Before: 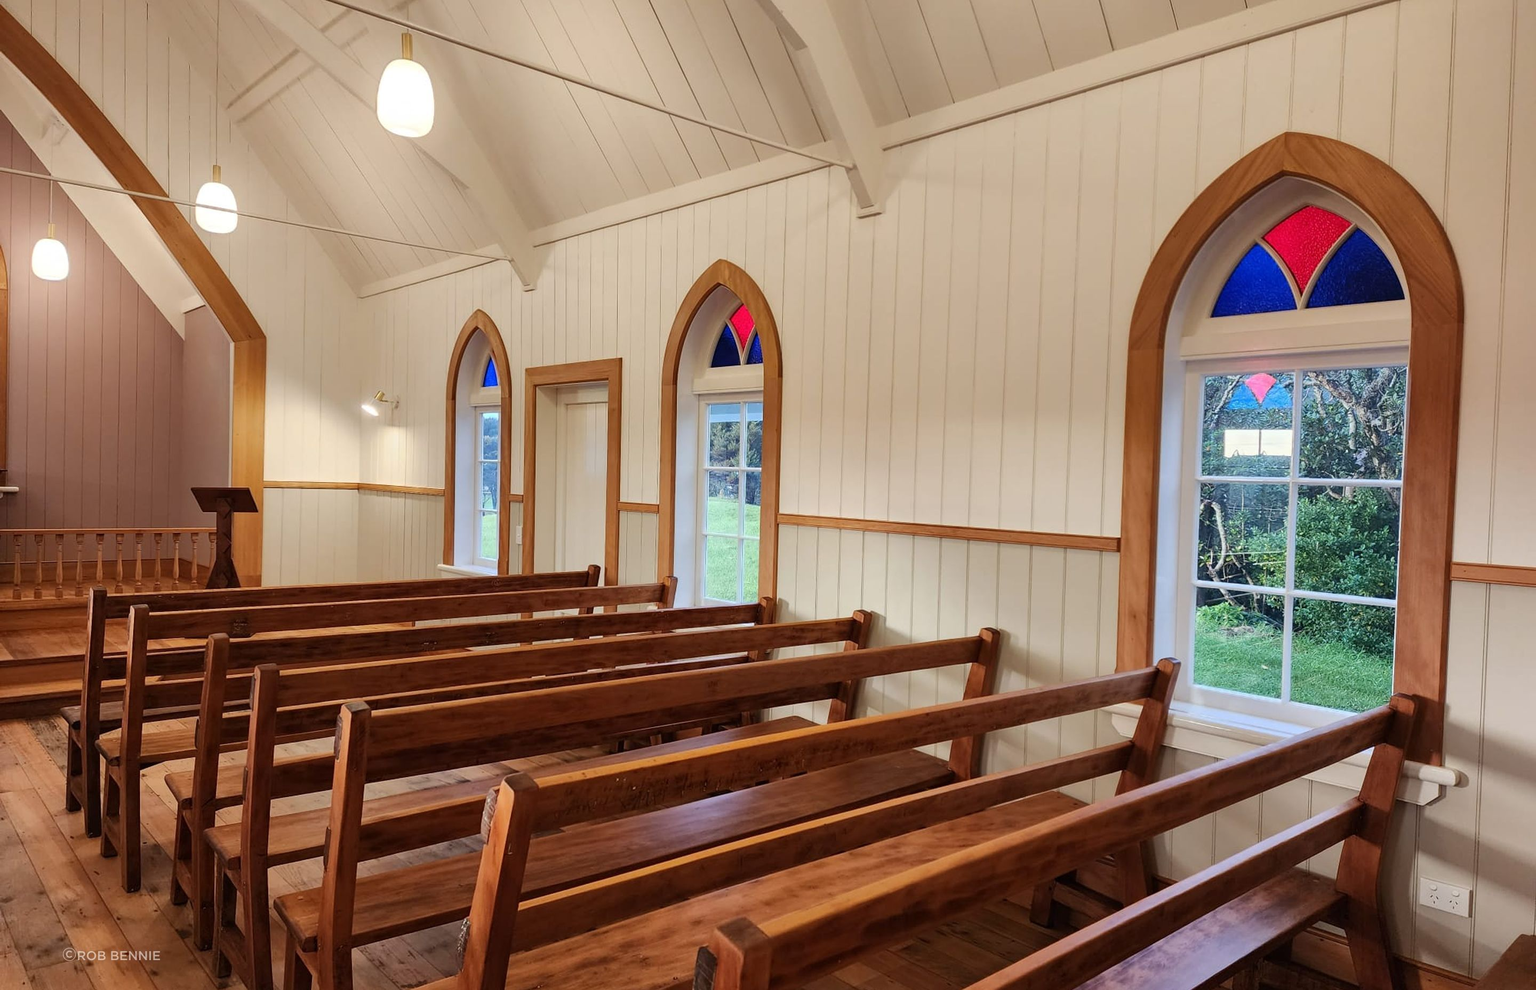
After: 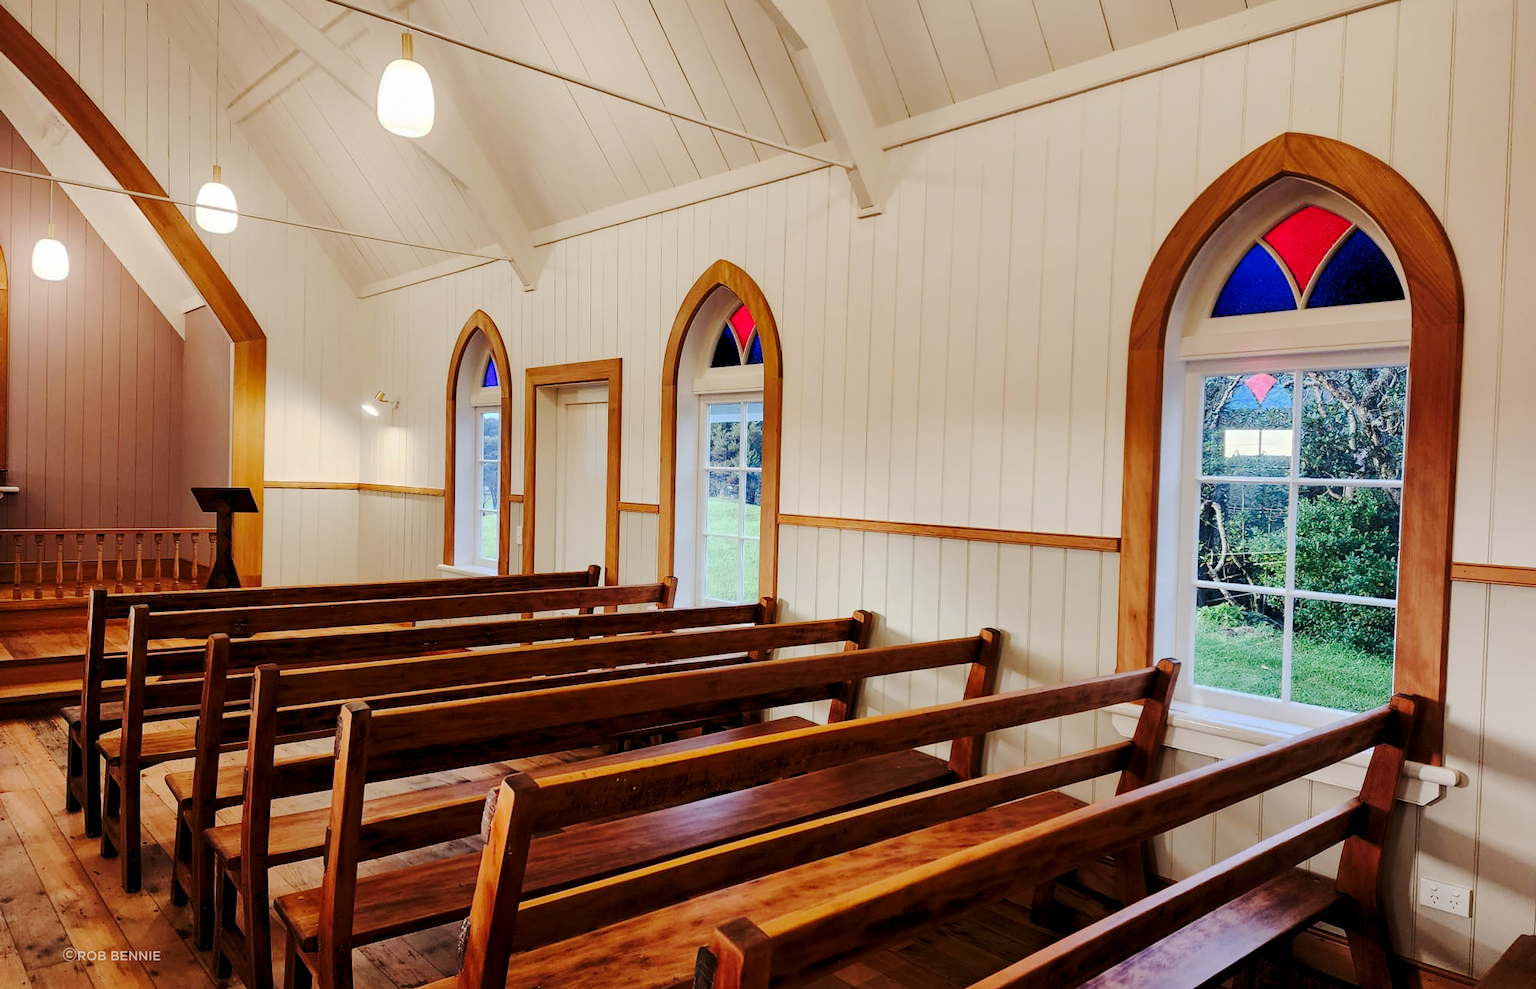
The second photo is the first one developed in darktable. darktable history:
tone curve: curves: ch0 [(0, 0) (0.058, 0.022) (0.265, 0.208) (0.41, 0.417) (0.485, 0.524) (0.638, 0.673) (0.845, 0.828) (0.994, 0.964)]; ch1 [(0, 0) (0.136, 0.146) (0.317, 0.34) (0.382, 0.408) (0.469, 0.482) (0.498, 0.497) (0.557, 0.573) (0.644, 0.643) (0.725, 0.765) (1, 1)]; ch2 [(0, 0) (0.352, 0.403) (0.45, 0.469) (0.502, 0.504) (0.54, 0.524) (0.592, 0.566) (0.638, 0.599) (1, 1)], preserve colors none
exposure: black level correction 0.002, exposure -0.106 EV, compensate highlight preservation false
tone equalizer: on, module defaults
levels: levels [0.016, 0.484, 0.953]
